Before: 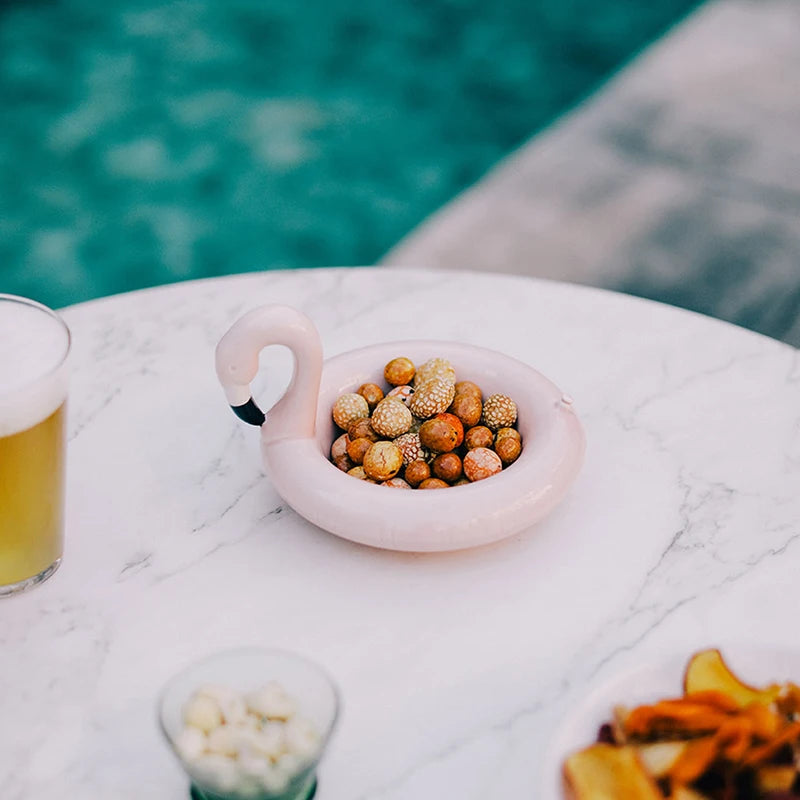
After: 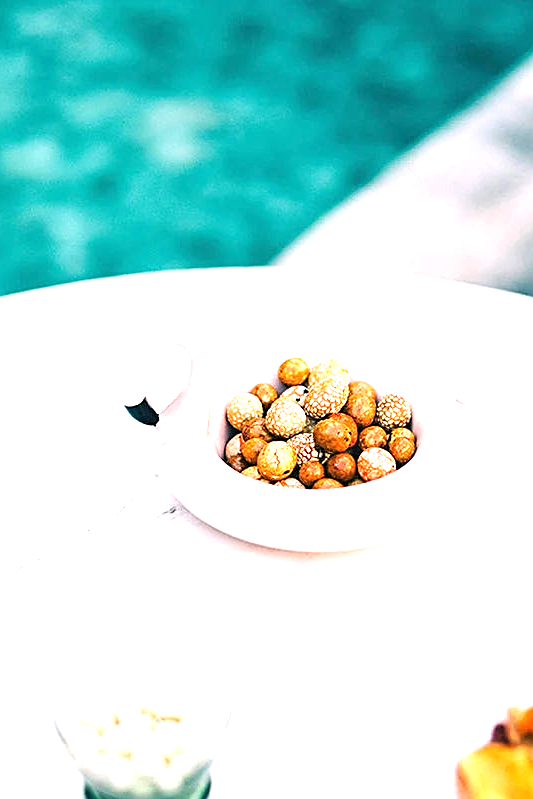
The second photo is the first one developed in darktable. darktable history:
crop and rotate: left 13.409%, right 19.924%
sharpen: on, module defaults
exposure: black level correction 0, exposure 1.45 EV, compensate exposure bias true, compensate highlight preservation false
